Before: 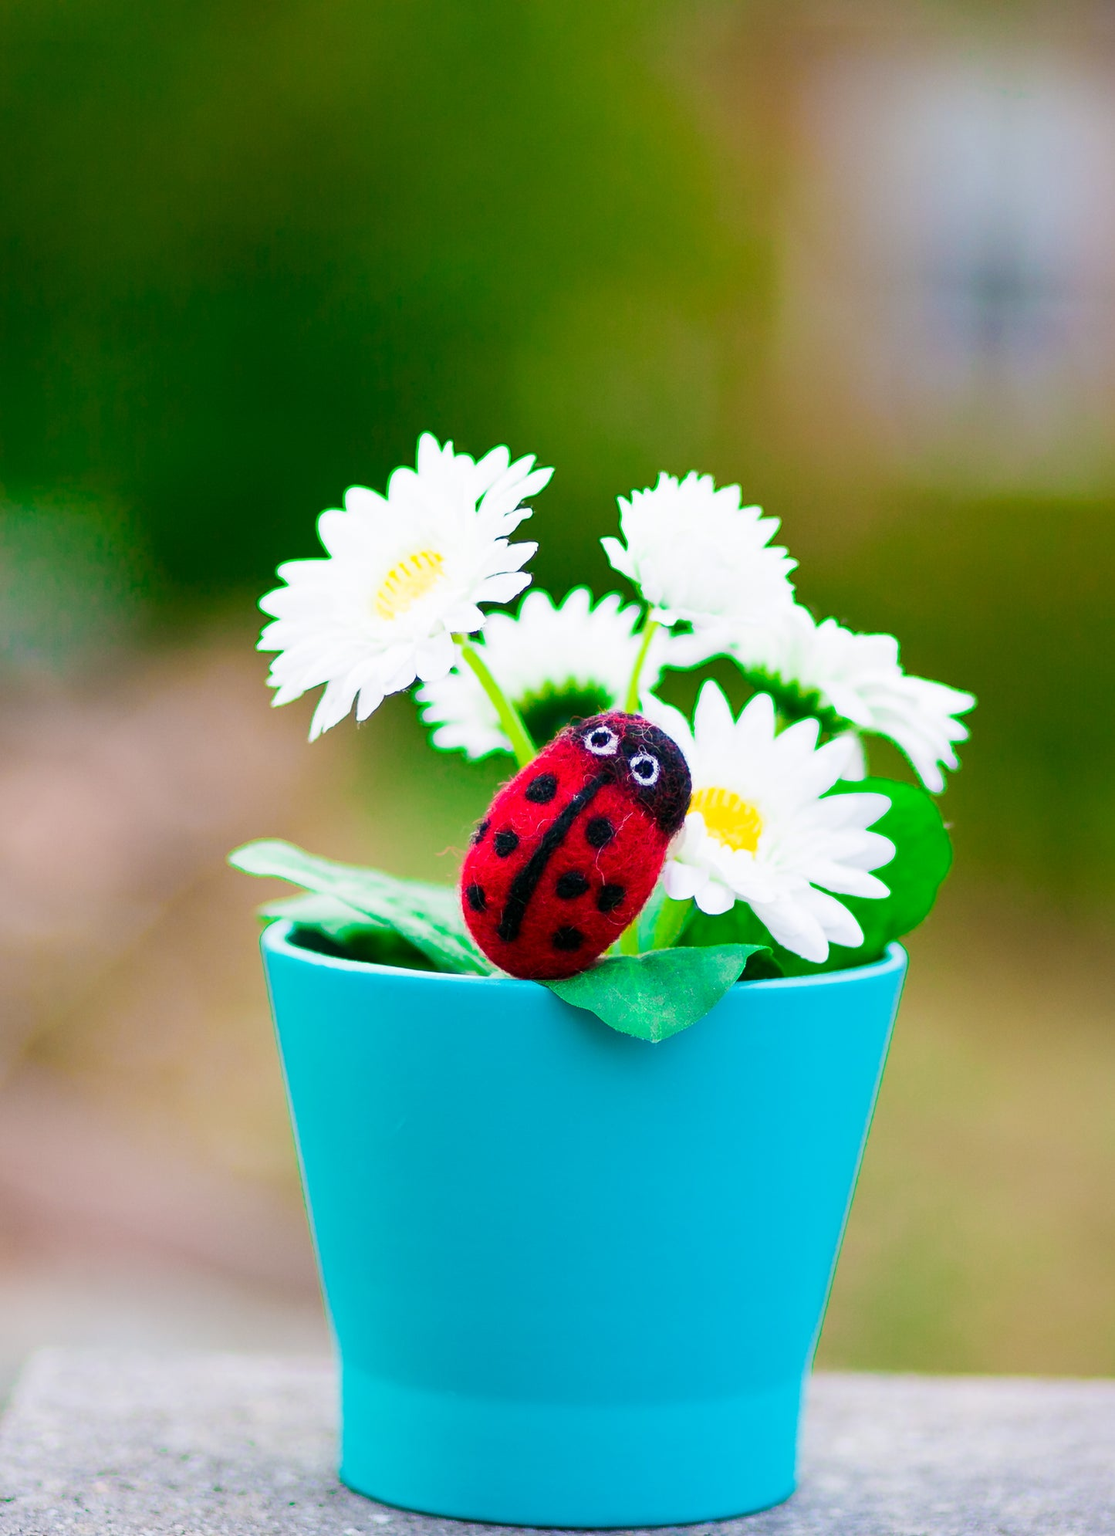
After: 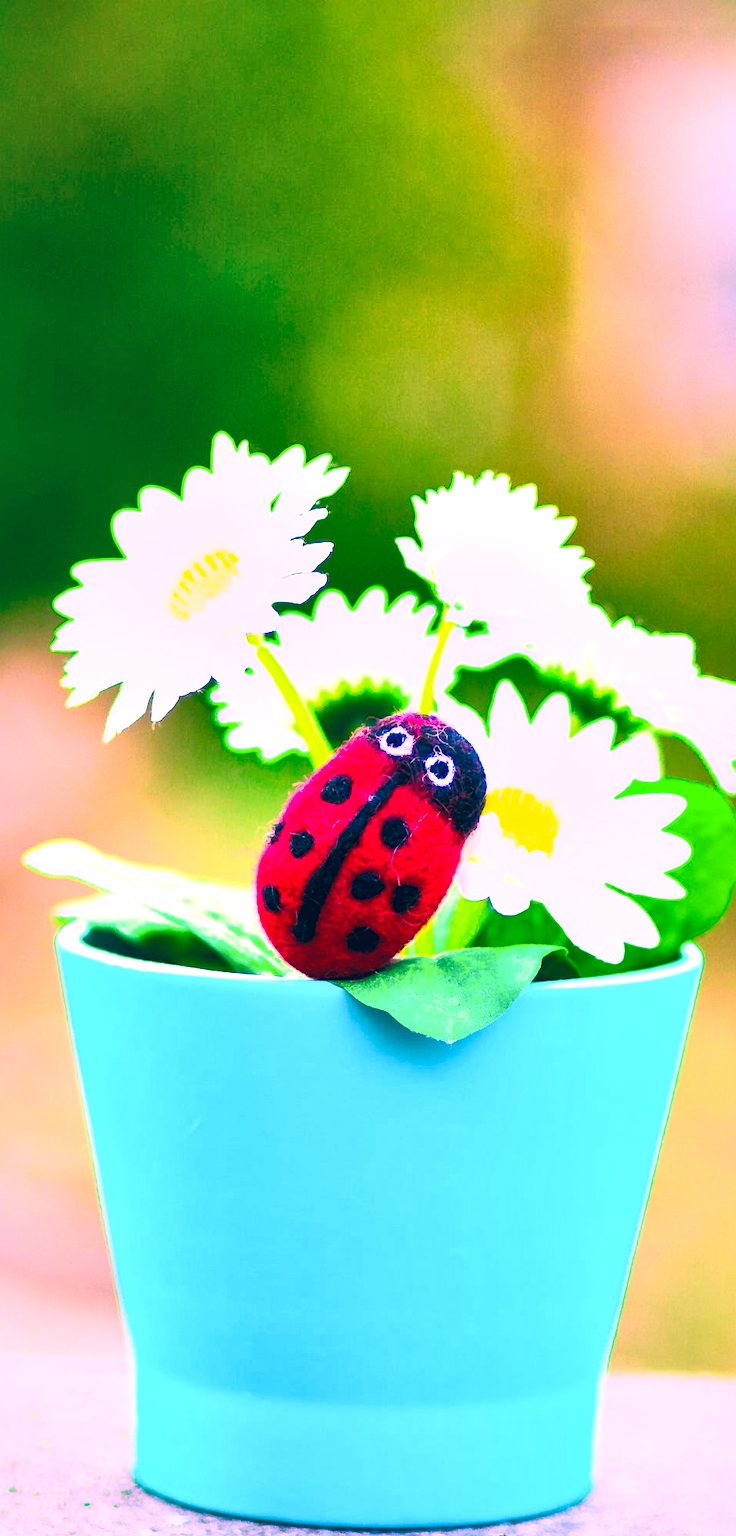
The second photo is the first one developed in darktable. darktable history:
local contrast: mode bilateral grid, contrast 70, coarseness 75, detail 180%, midtone range 0.2
contrast brightness saturation: contrast 0.39, brightness 0.53
crop and rotate: left 18.442%, right 15.508%
color correction: highlights a* 17.03, highlights b* 0.205, shadows a* -15.38, shadows b* -14.56, saturation 1.5
